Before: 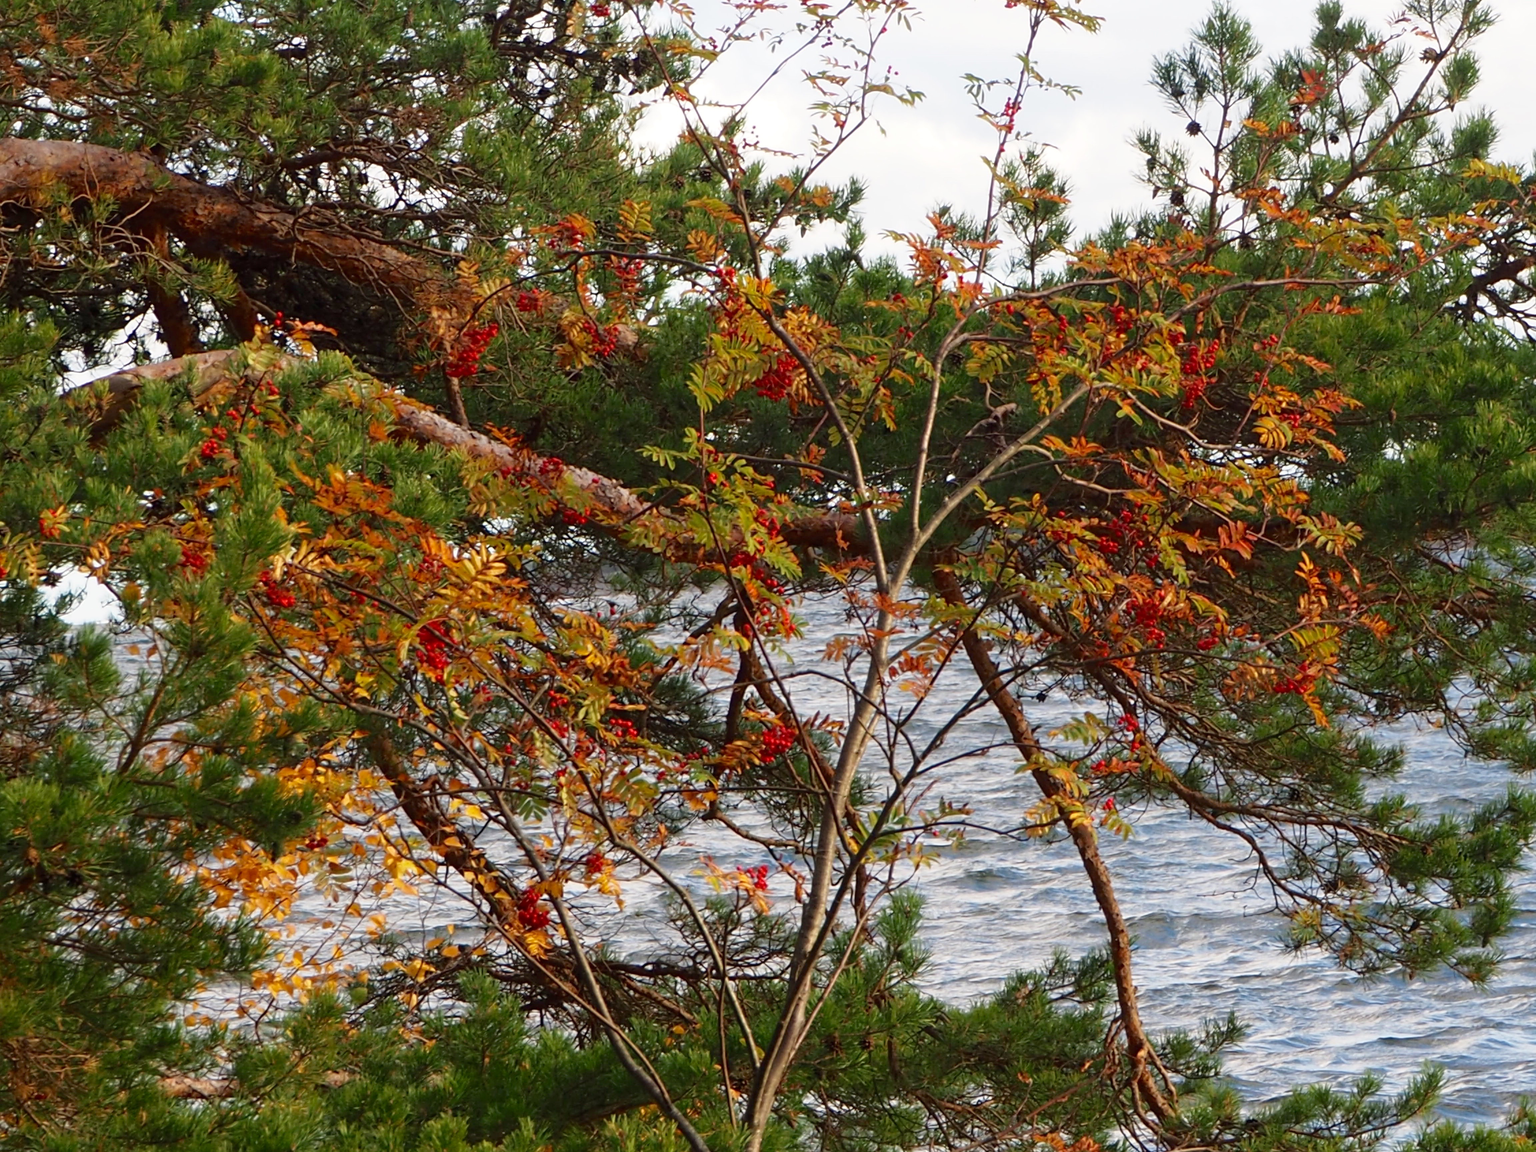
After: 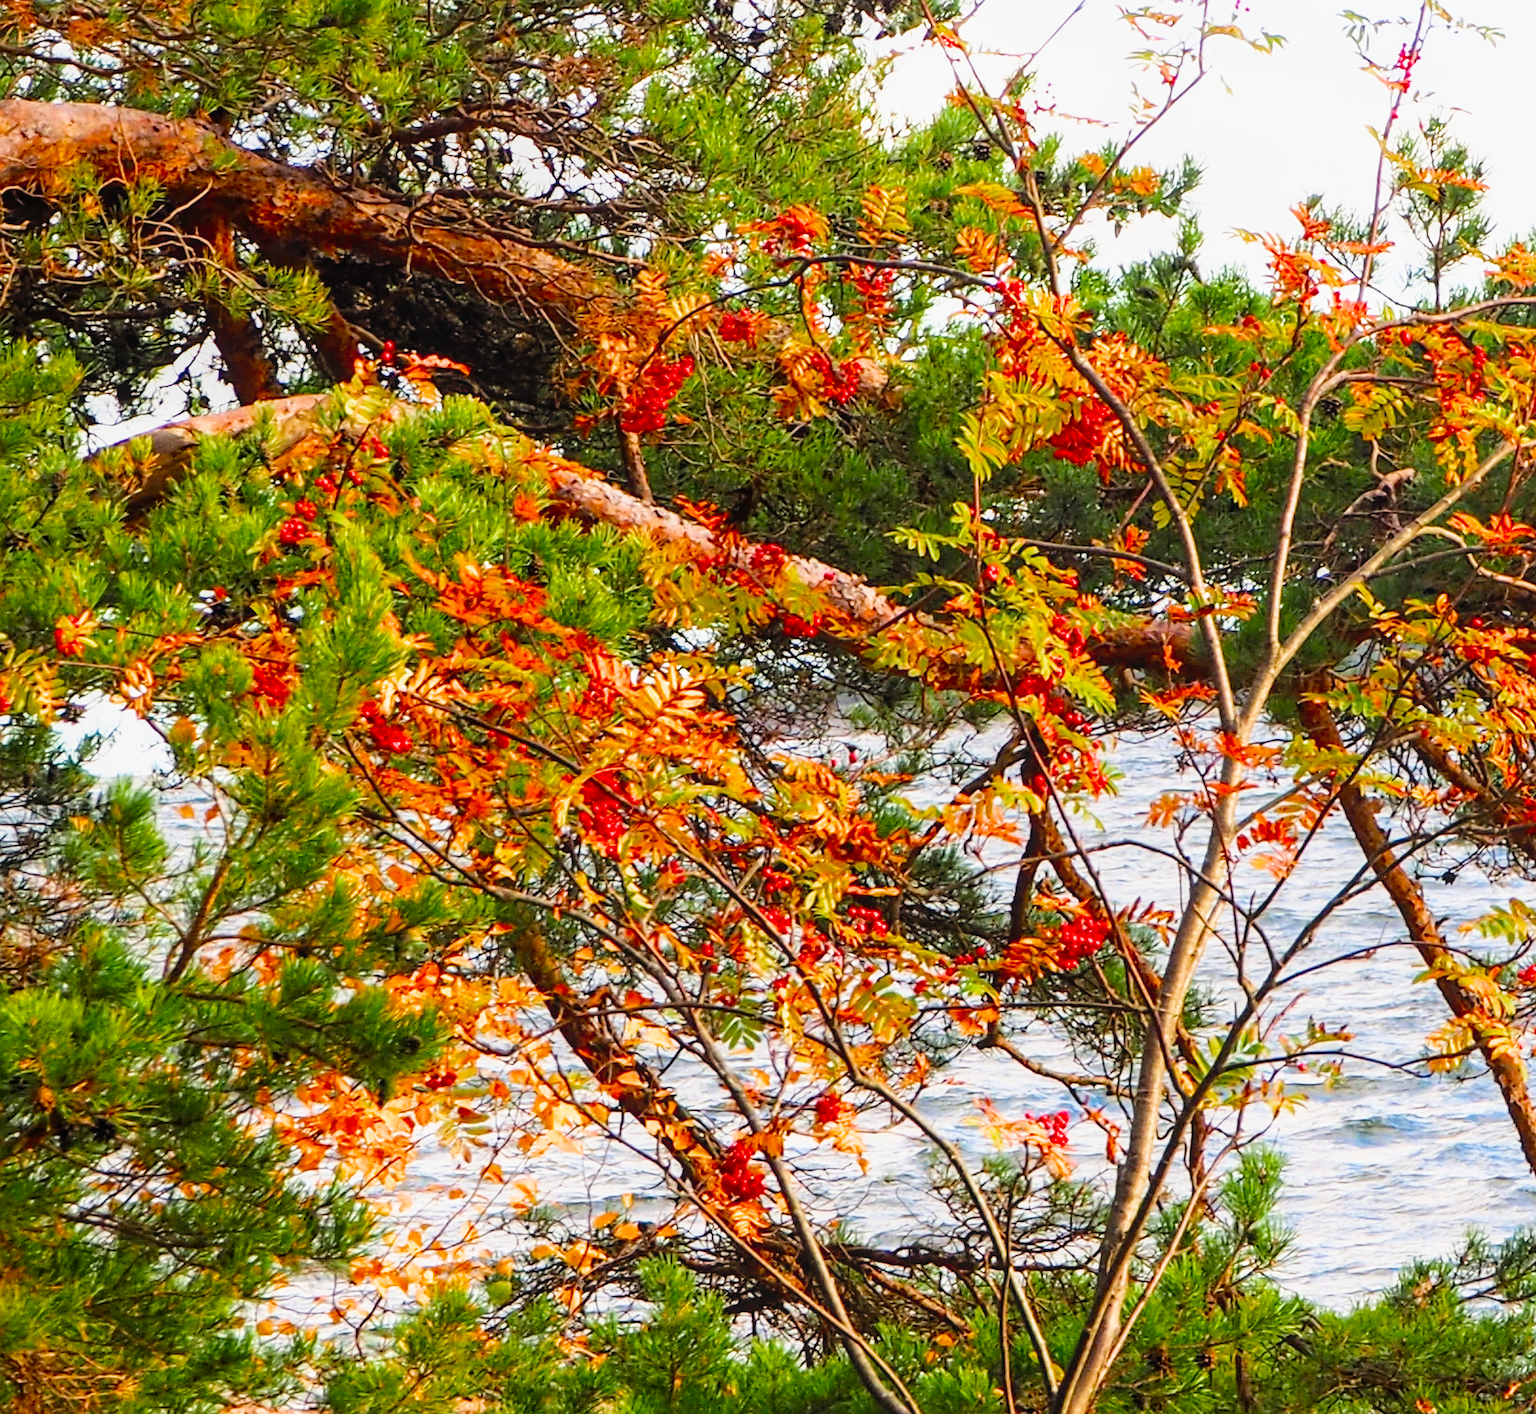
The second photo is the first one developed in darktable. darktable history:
exposure: black level correction 0, exposure 1.388 EV, compensate exposure bias true, compensate highlight preservation false
local contrast: detail 110%
white balance: emerald 1
color balance: output saturation 110%
crop: top 5.803%, right 27.864%, bottom 5.804%
sharpen: on, module defaults
filmic rgb: black relative exposure -7.75 EV, white relative exposure 4.4 EV, threshold 3 EV, target black luminance 0%, hardness 3.76, latitude 50.51%, contrast 1.074, highlights saturation mix 10%, shadows ↔ highlights balance -0.22%, color science v4 (2020), enable highlight reconstruction true
